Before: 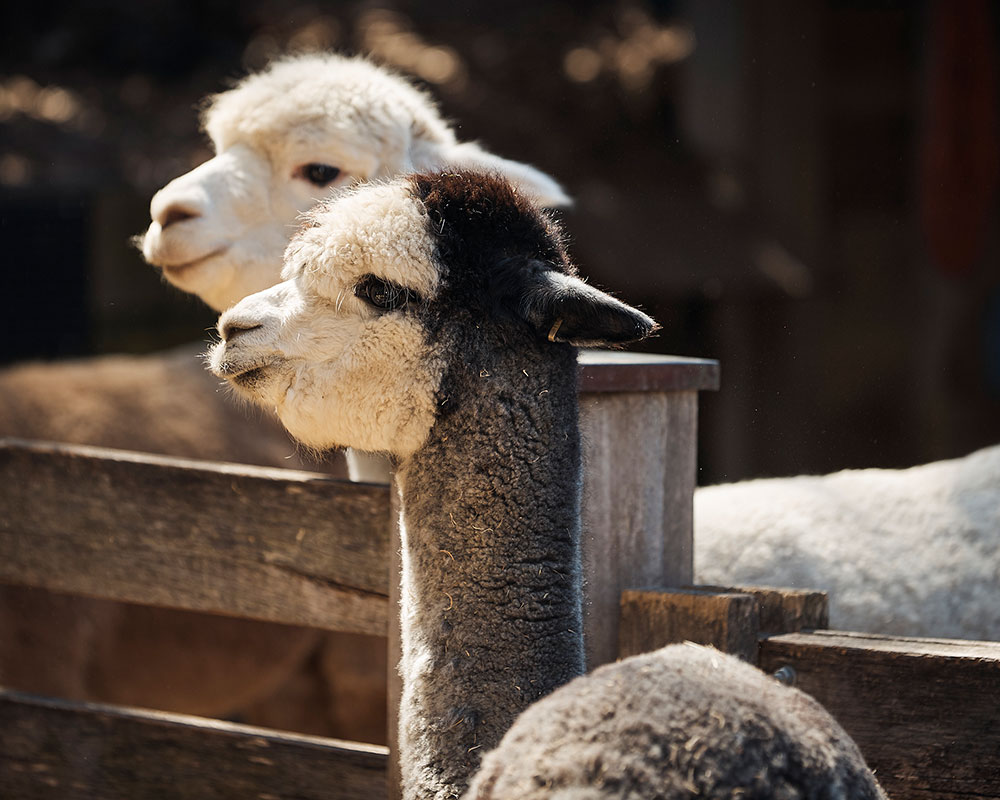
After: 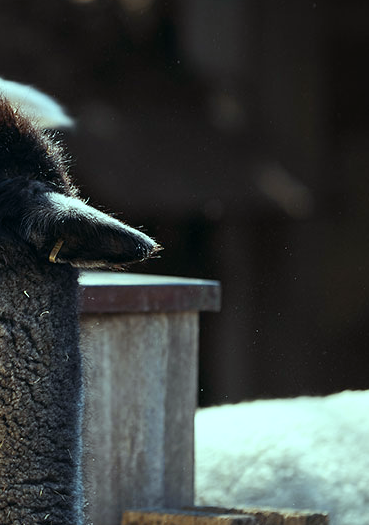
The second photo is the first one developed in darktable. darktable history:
color balance: mode lift, gamma, gain (sRGB), lift [0.997, 0.979, 1.021, 1.011], gamma [1, 1.084, 0.916, 0.998], gain [1, 0.87, 1.13, 1.101], contrast 4.55%, contrast fulcrum 38.24%, output saturation 104.09%
crop and rotate: left 49.936%, top 10.094%, right 13.136%, bottom 24.256%
